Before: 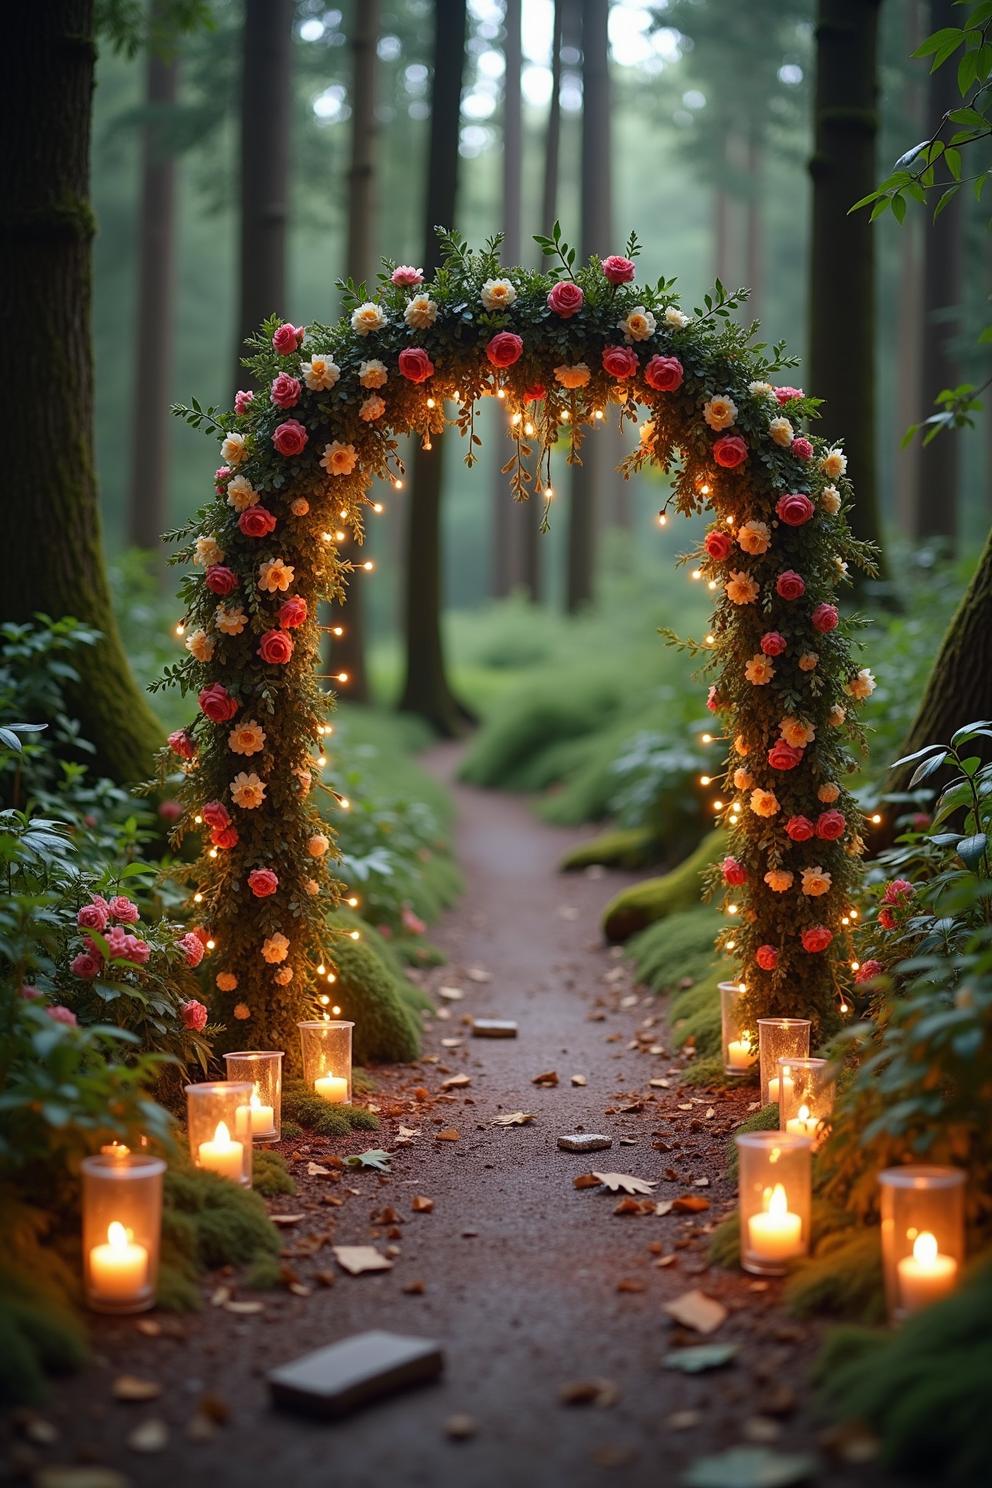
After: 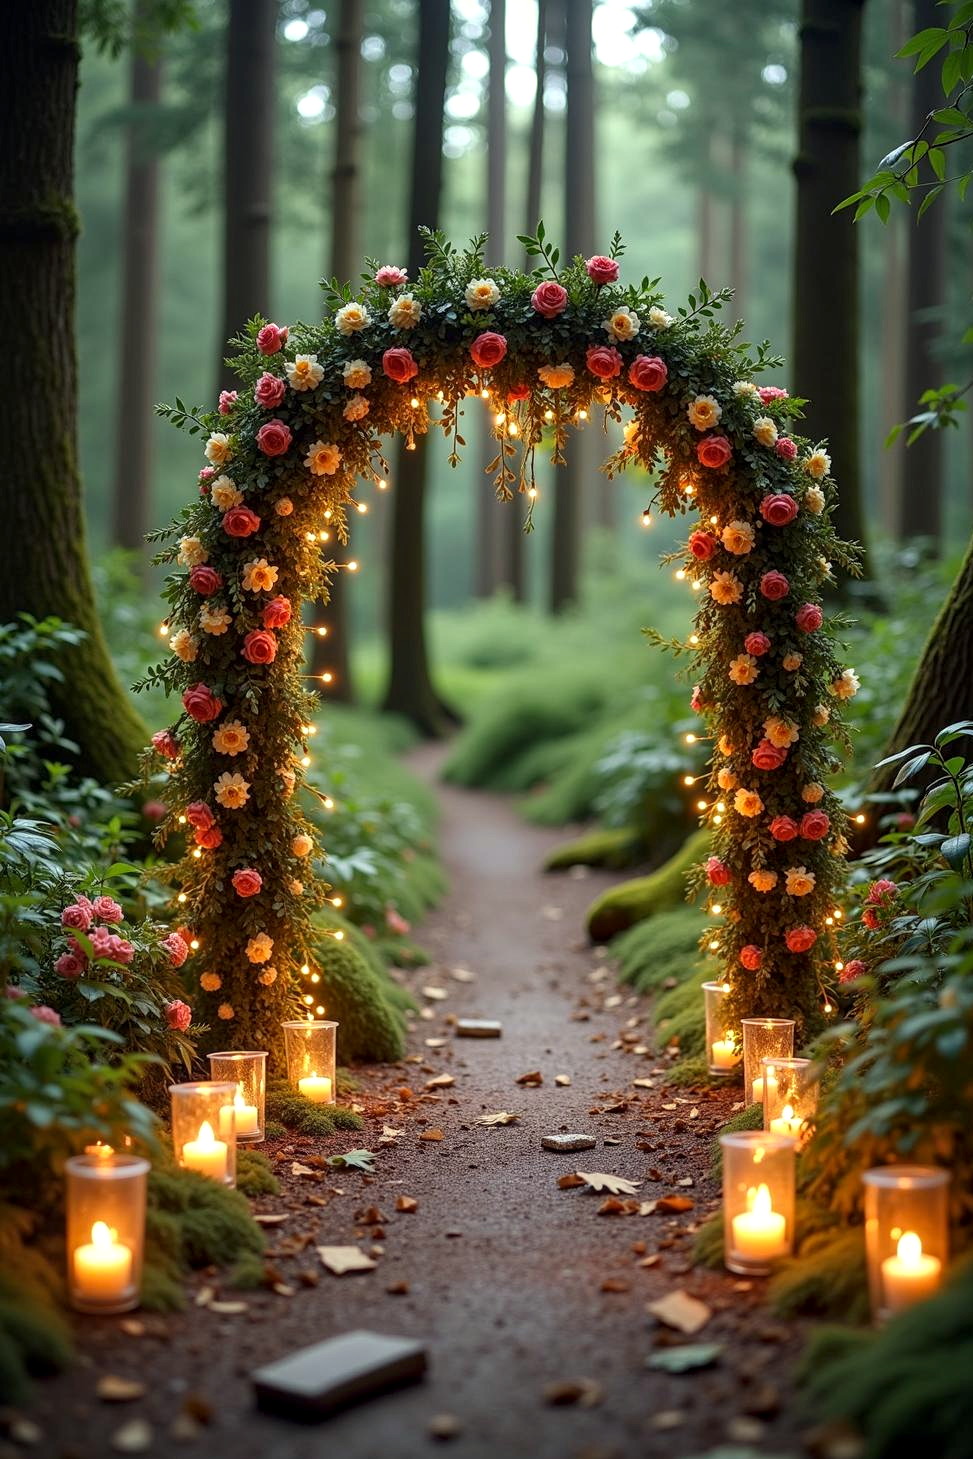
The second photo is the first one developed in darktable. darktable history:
crop: left 1.631%, right 0.28%, bottom 1.945%
local contrast: detail 130%
color correction: highlights a* -4.42, highlights b* 7.26
exposure: exposure 0.201 EV, compensate highlight preservation false
